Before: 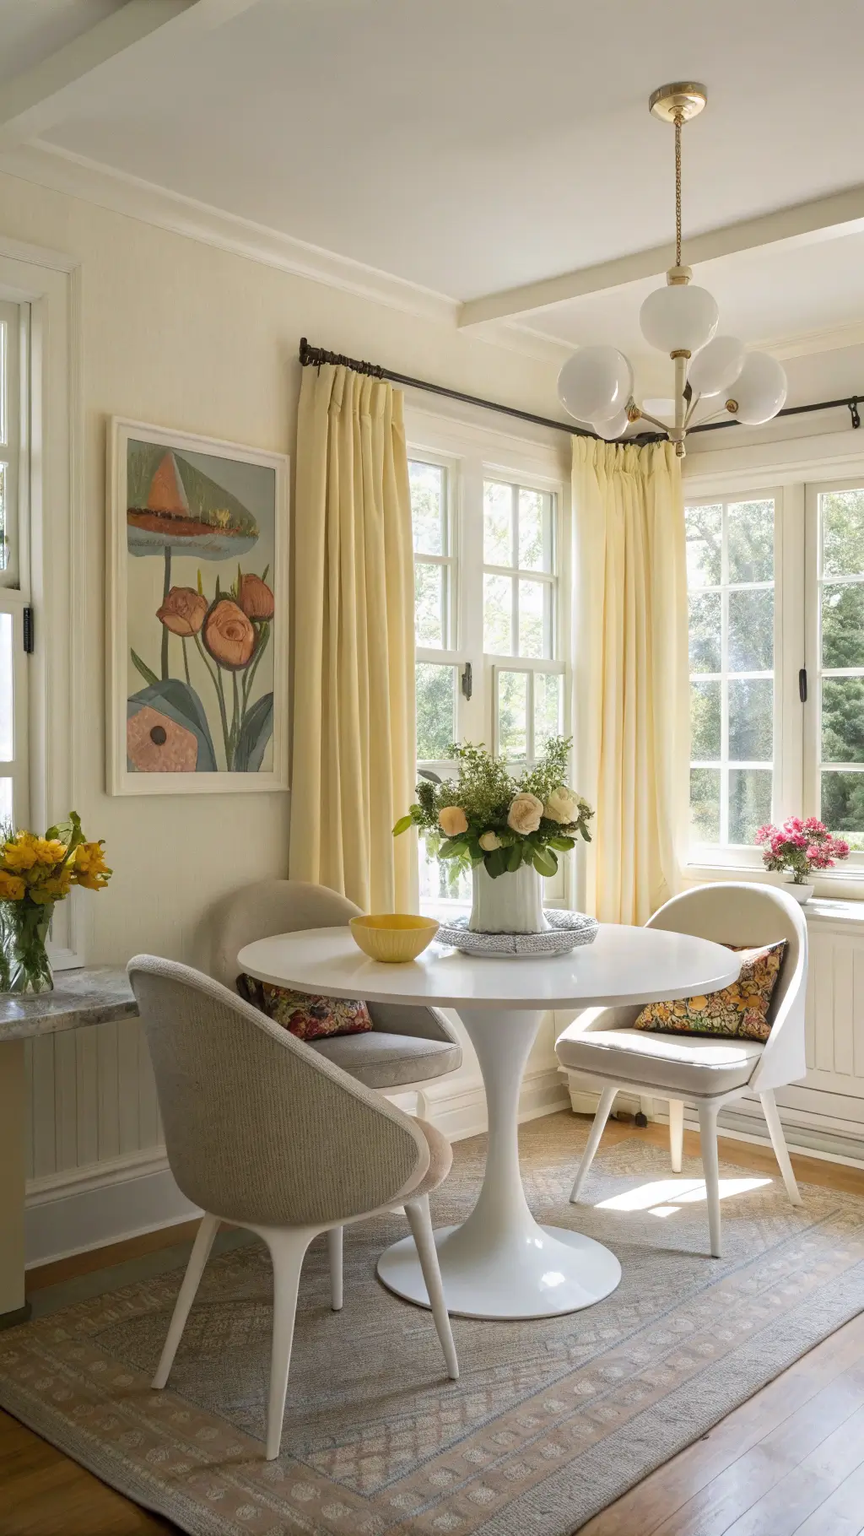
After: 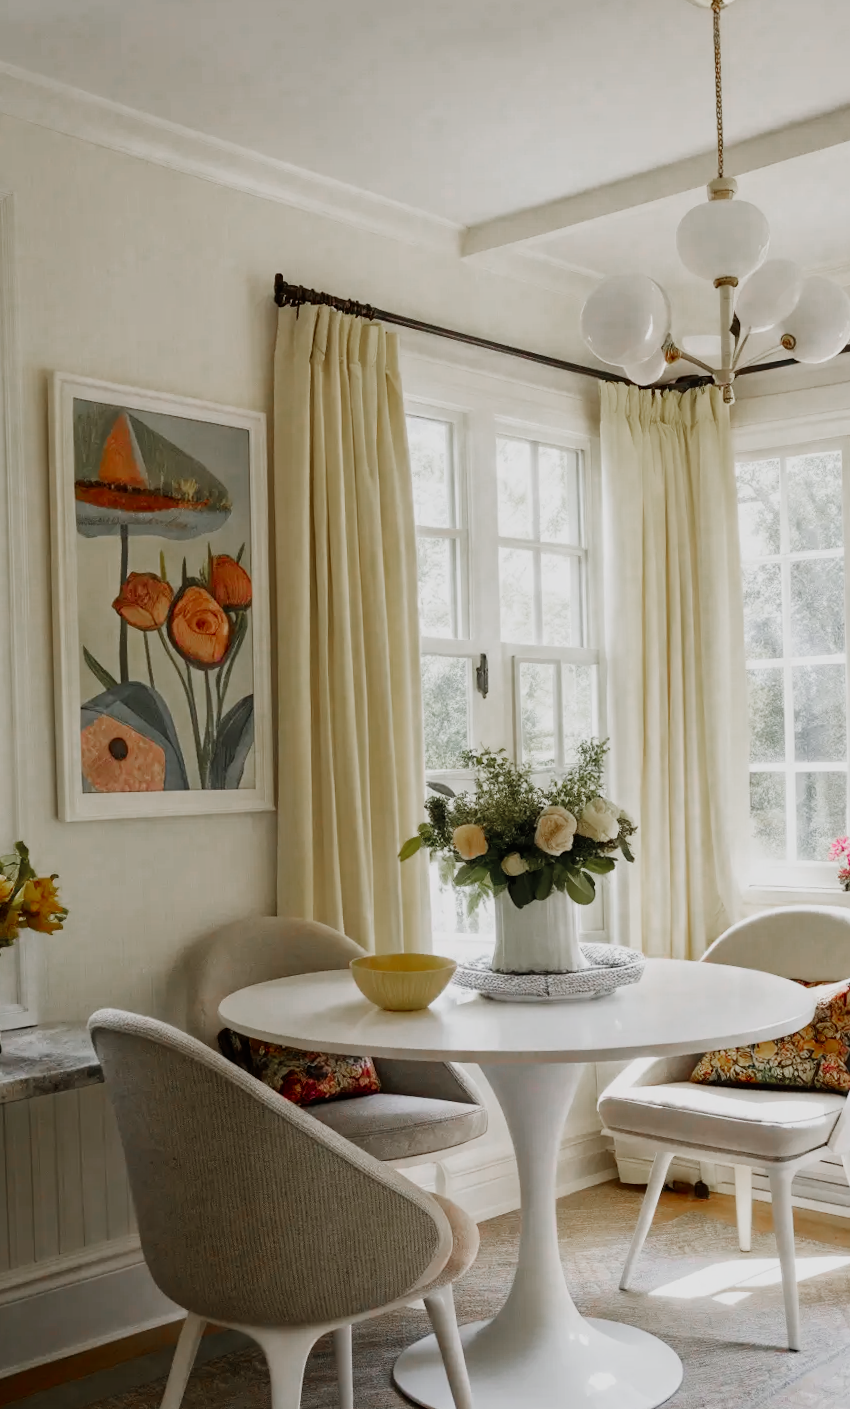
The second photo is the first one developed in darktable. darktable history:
color zones: curves: ch0 [(0, 0.48) (0.209, 0.398) (0.305, 0.332) (0.429, 0.493) (0.571, 0.5) (0.714, 0.5) (0.857, 0.5) (1, 0.48)]; ch1 [(0, 0.736) (0.143, 0.625) (0.225, 0.371) (0.429, 0.256) (0.571, 0.241) (0.714, 0.213) (0.857, 0.48) (1, 0.736)]; ch2 [(0, 0.448) (0.143, 0.498) (0.286, 0.5) (0.429, 0.5) (0.571, 0.5) (0.714, 0.5) (0.857, 0.5) (1, 0.448)]
sigmoid: contrast 1.7, skew -0.2, preserve hue 0%, red attenuation 0.1, red rotation 0.035, green attenuation 0.1, green rotation -0.017, blue attenuation 0.15, blue rotation -0.052, base primaries Rec2020
crop and rotate: left 7.196%, top 4.574%, right 10.605%, bottom 13.178%
rotate and perspective: rotation -1.42°, crop left 0.016, crop right 0.984, crop top 0.035, crop bottom 0.965
